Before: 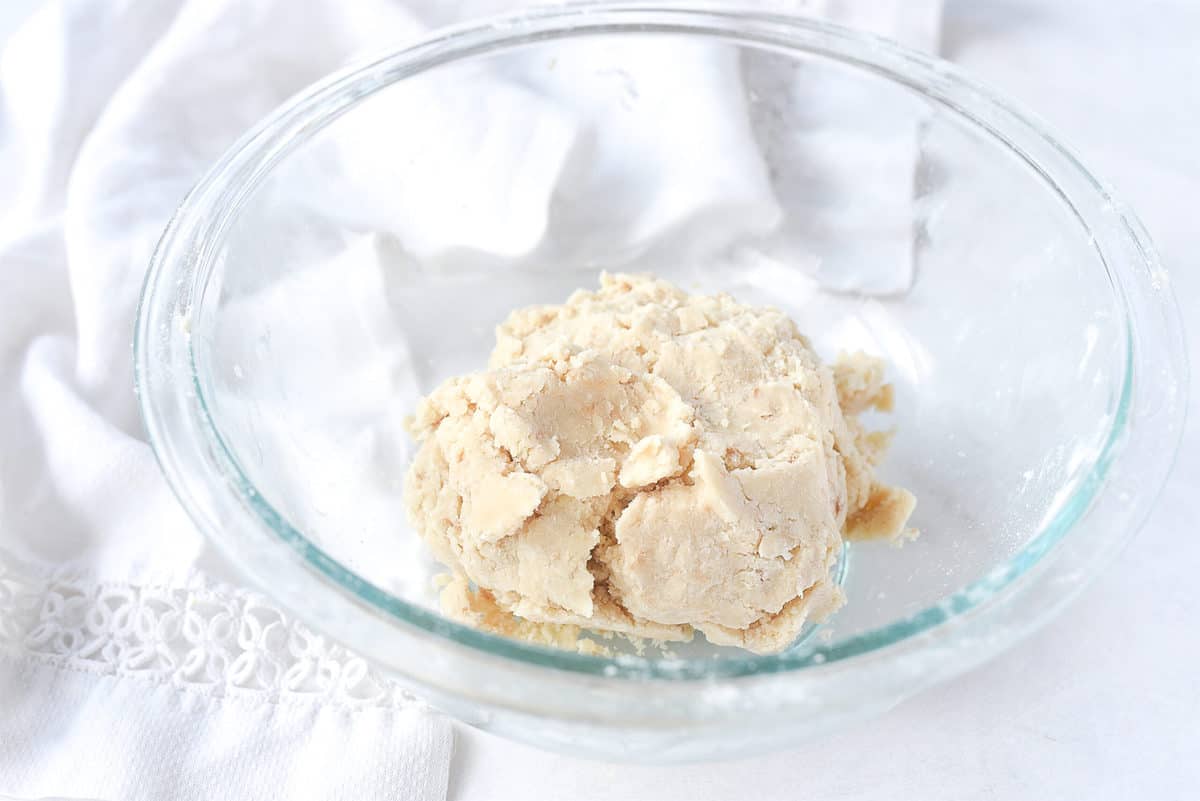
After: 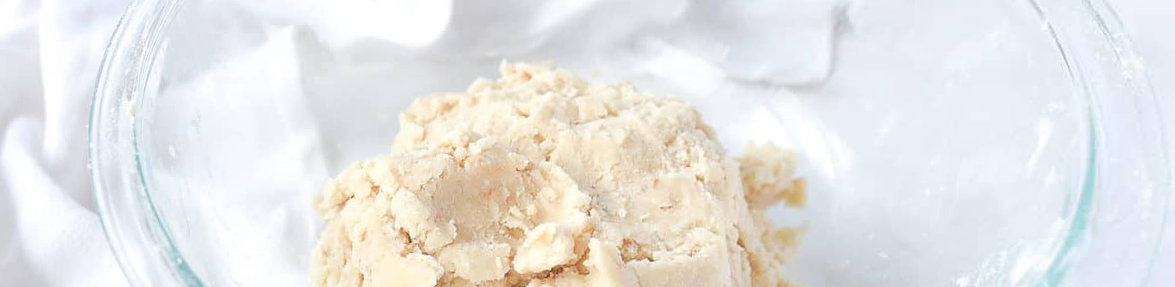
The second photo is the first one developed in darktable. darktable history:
crop and rotate: top 23.84%, bottom 34.294%
rotate and perspective: rotation 1.69°, lens shift (vertical) -0.023, lens shift (horizontal) -0.291, crop left 0.025, crop right 0.988, crop top 0.092, crop bottom 0.842
